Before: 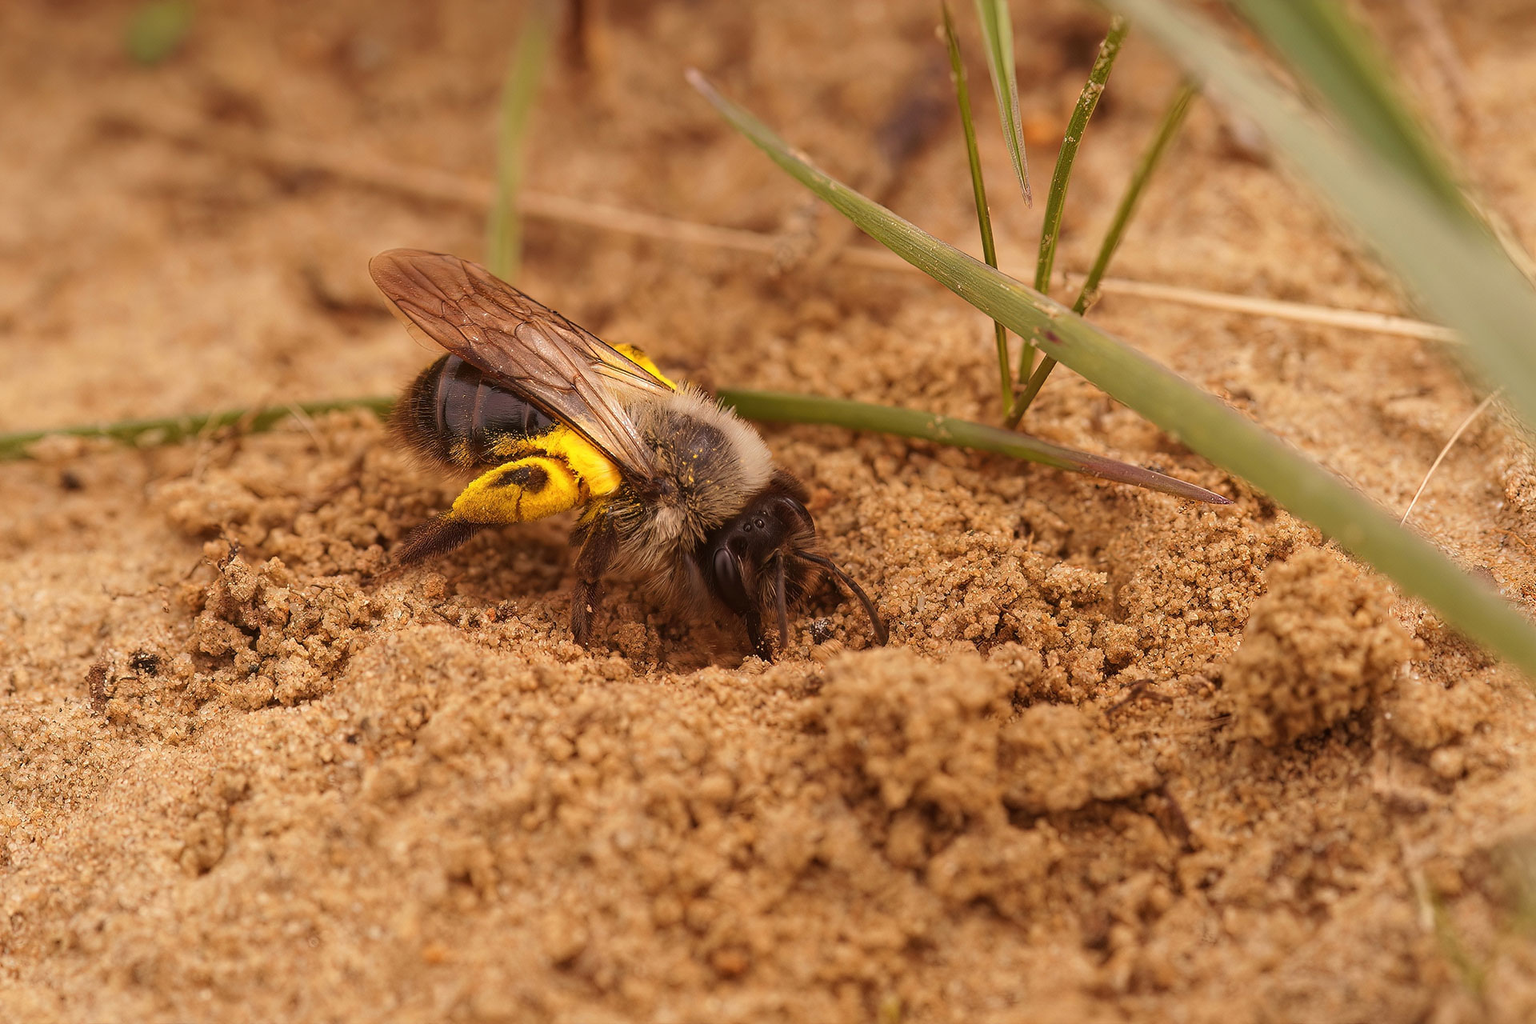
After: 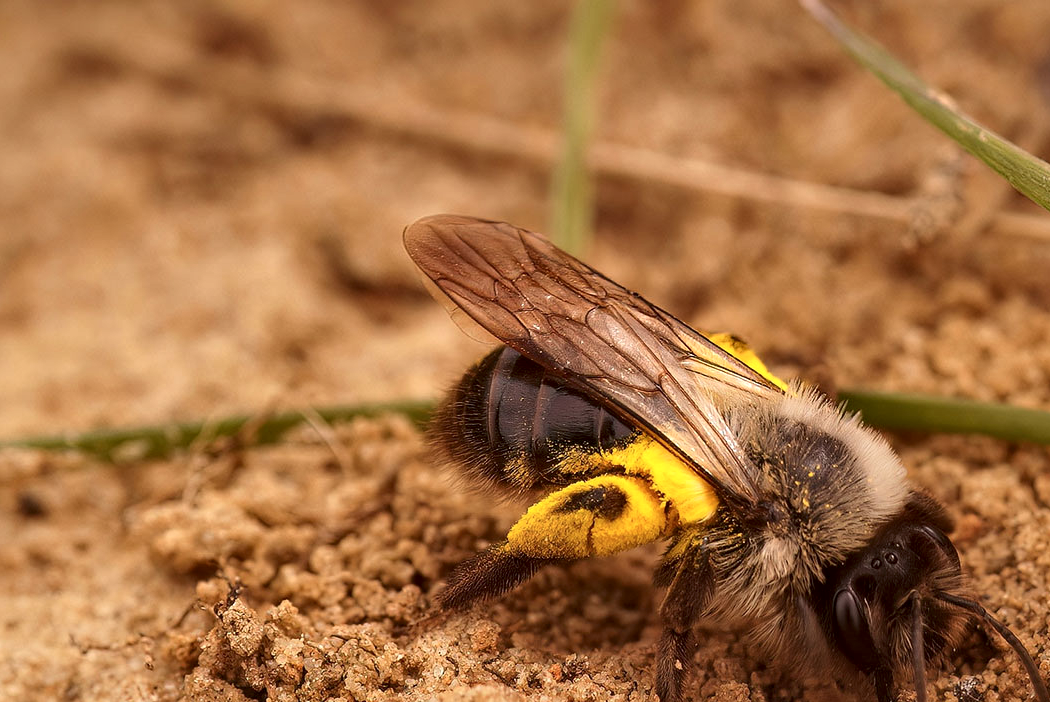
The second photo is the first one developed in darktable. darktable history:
local contrast: mode bilateral grid, contrast 25, coarseness 60, detail 151%, midtone range 0.2
crop and rotate: left 3.047%, top 7.509%, right 42.236%, bottom 37.598%
